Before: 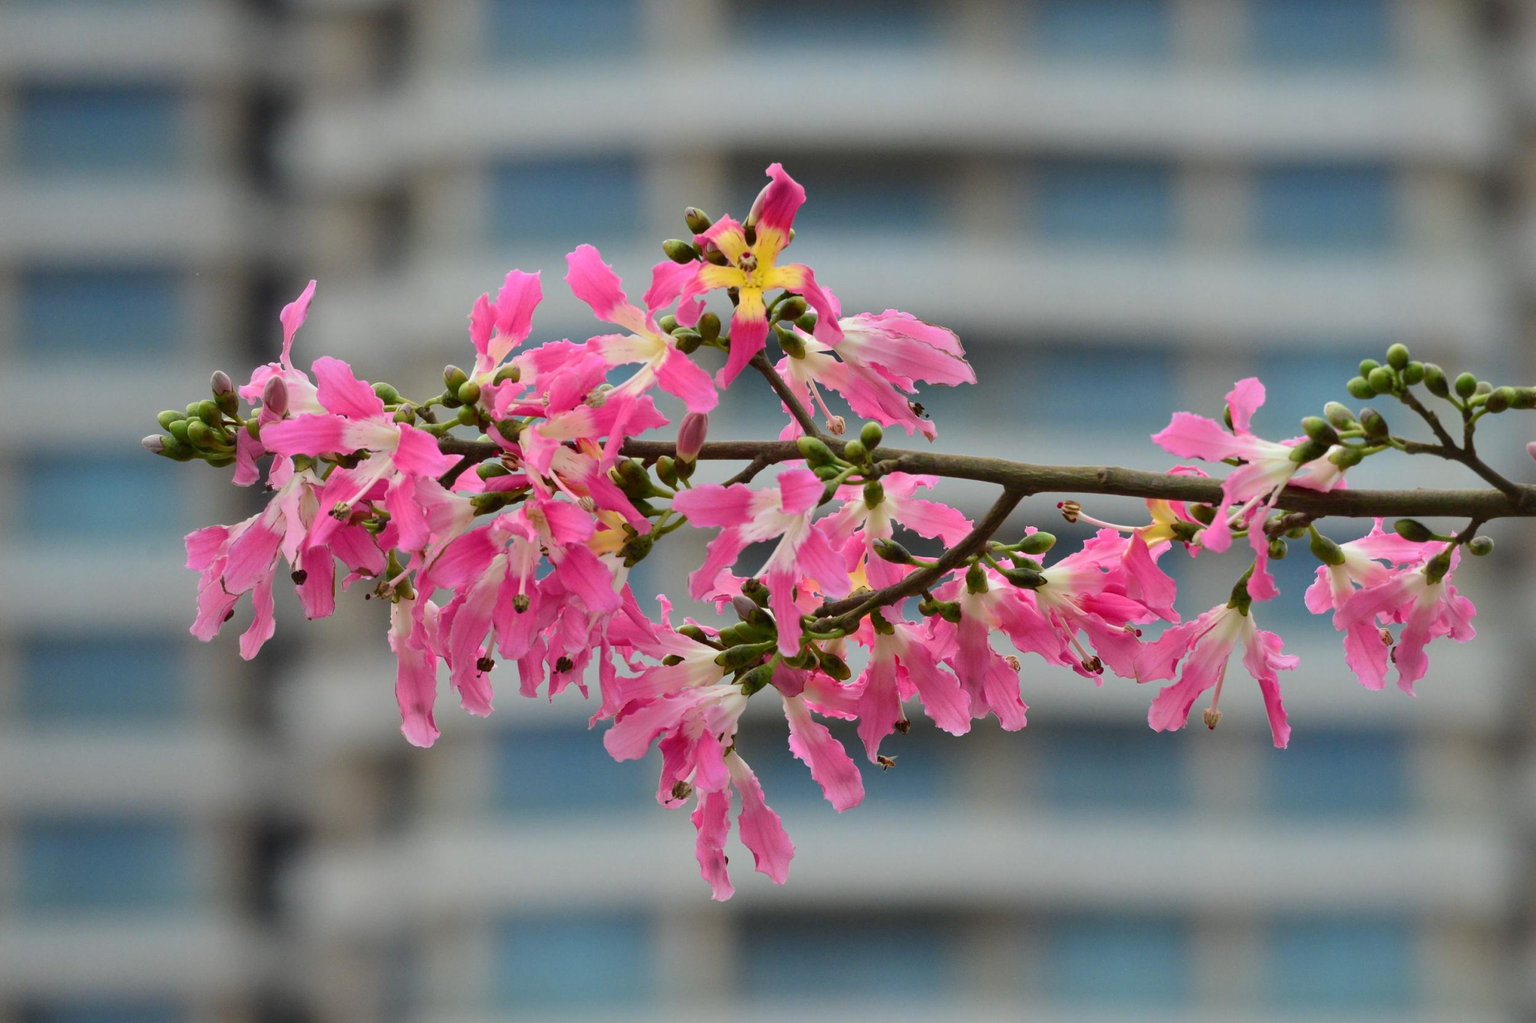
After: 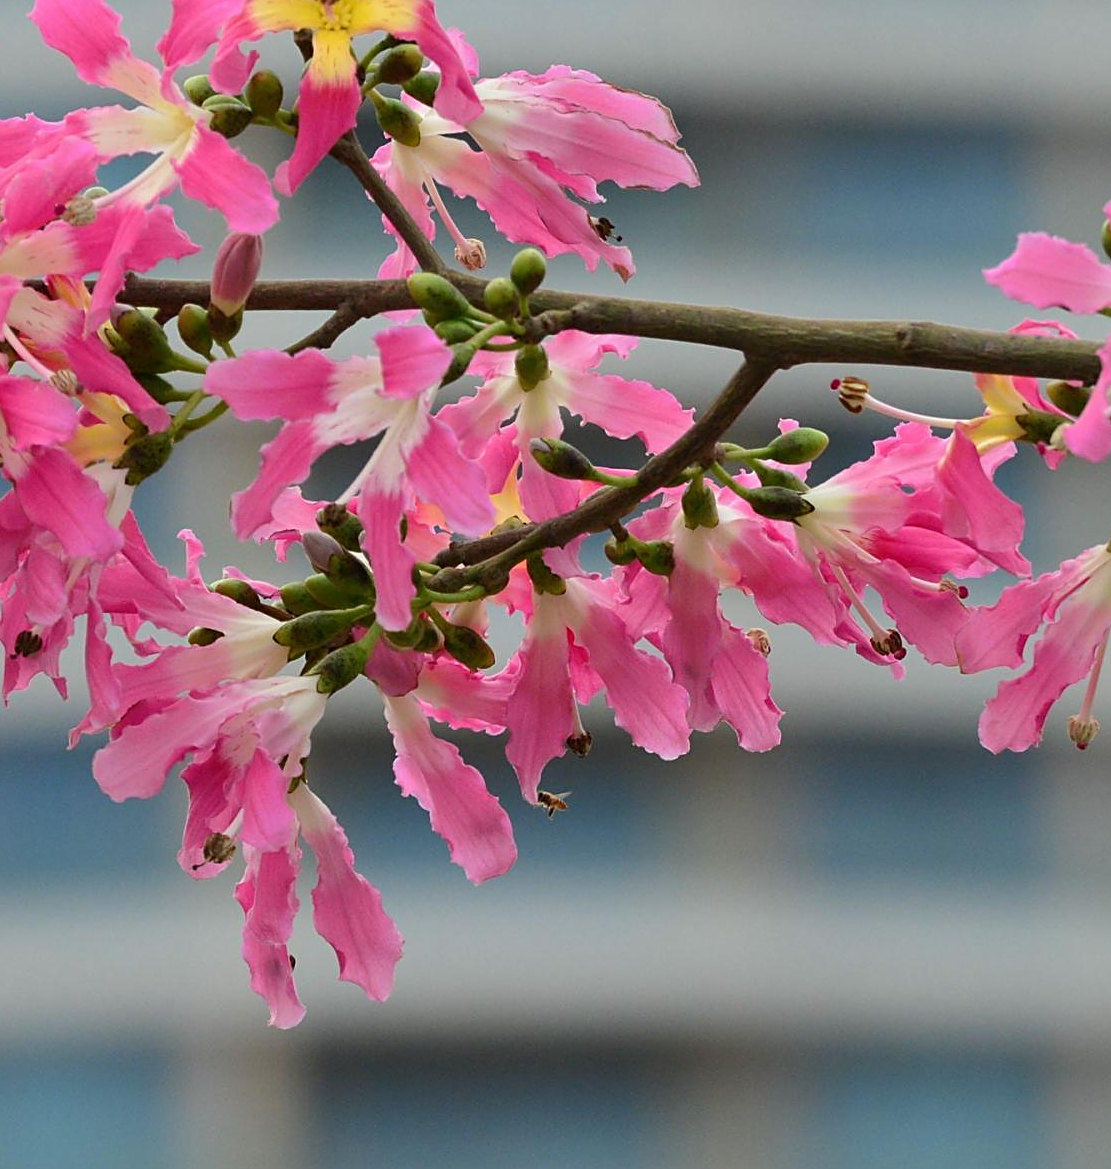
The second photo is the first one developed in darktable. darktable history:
sharpen: on, module defaults
crop: left 35.624%, top 26.348%, right 19.901%, bottom 3.437%
